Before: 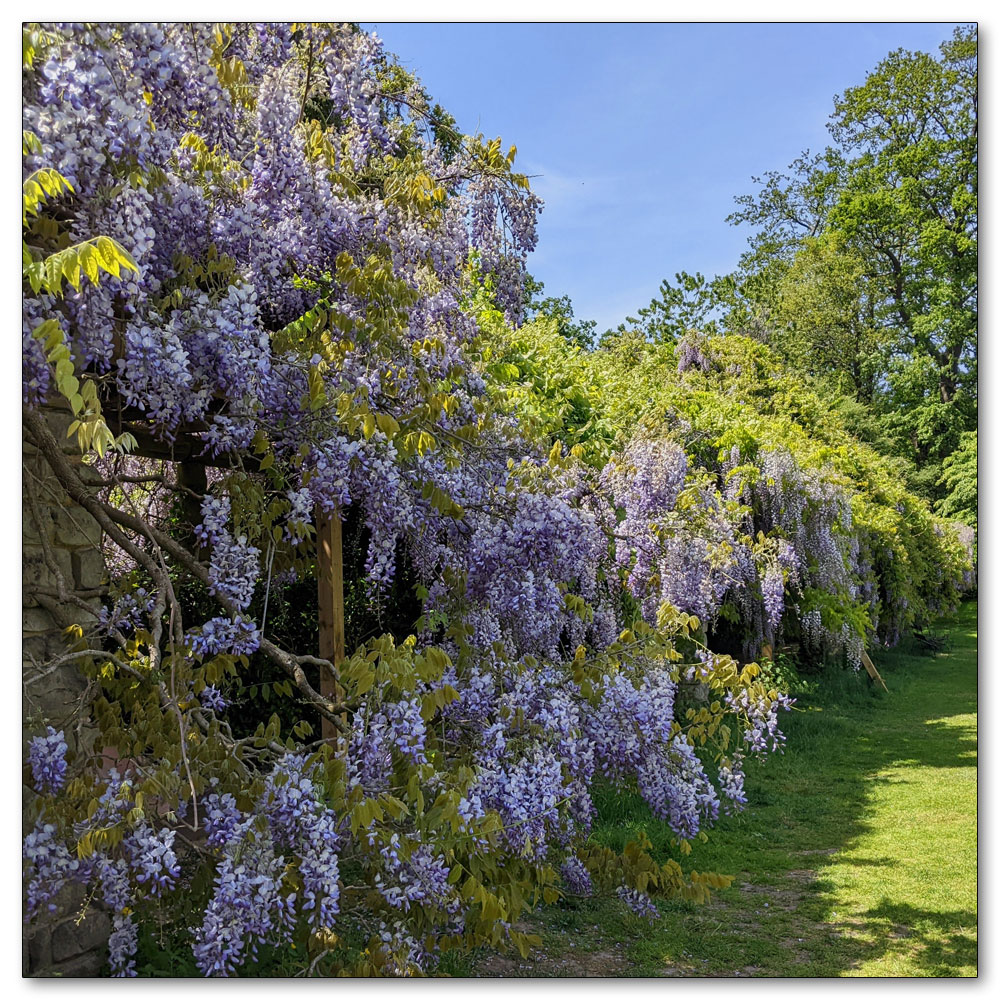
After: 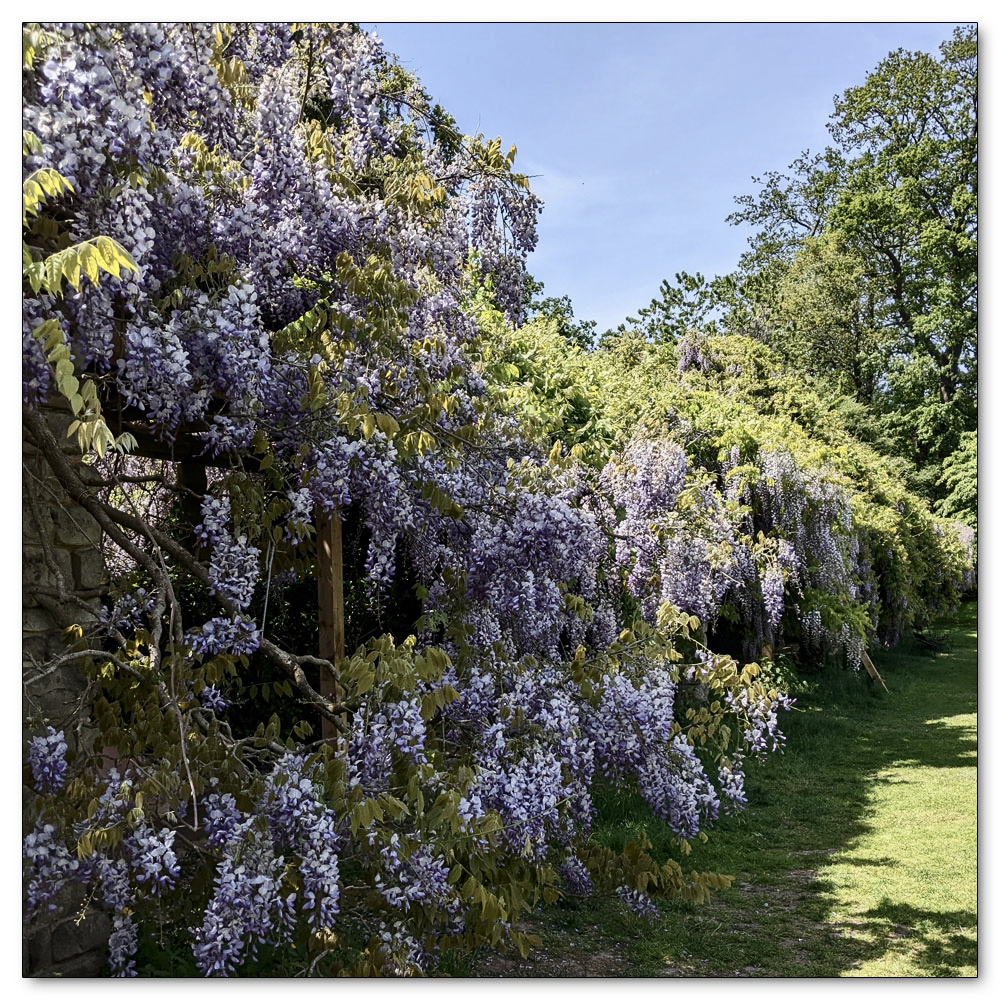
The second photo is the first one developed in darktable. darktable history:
contrast brightness saturation: contrast 0.25, saturation -0.31
tone equalizer: on, module defaults
